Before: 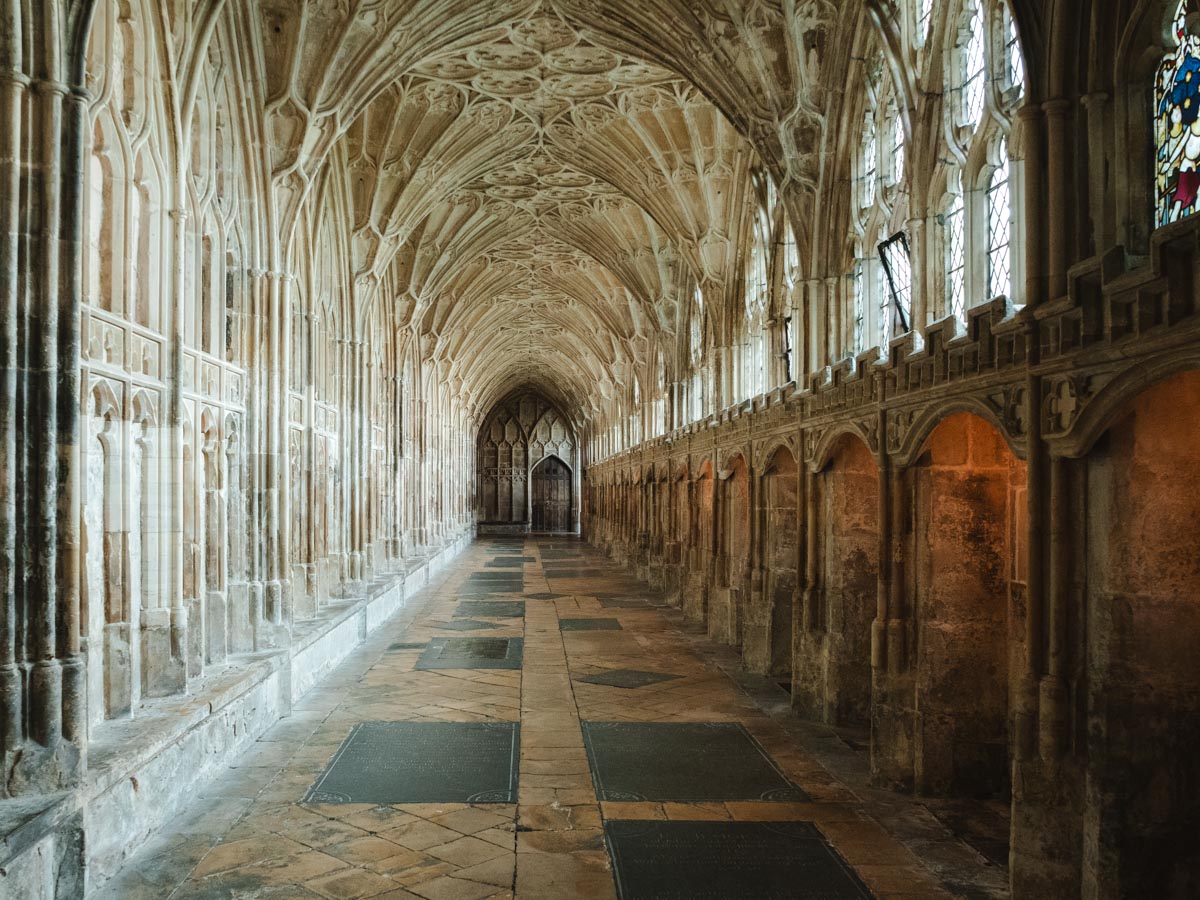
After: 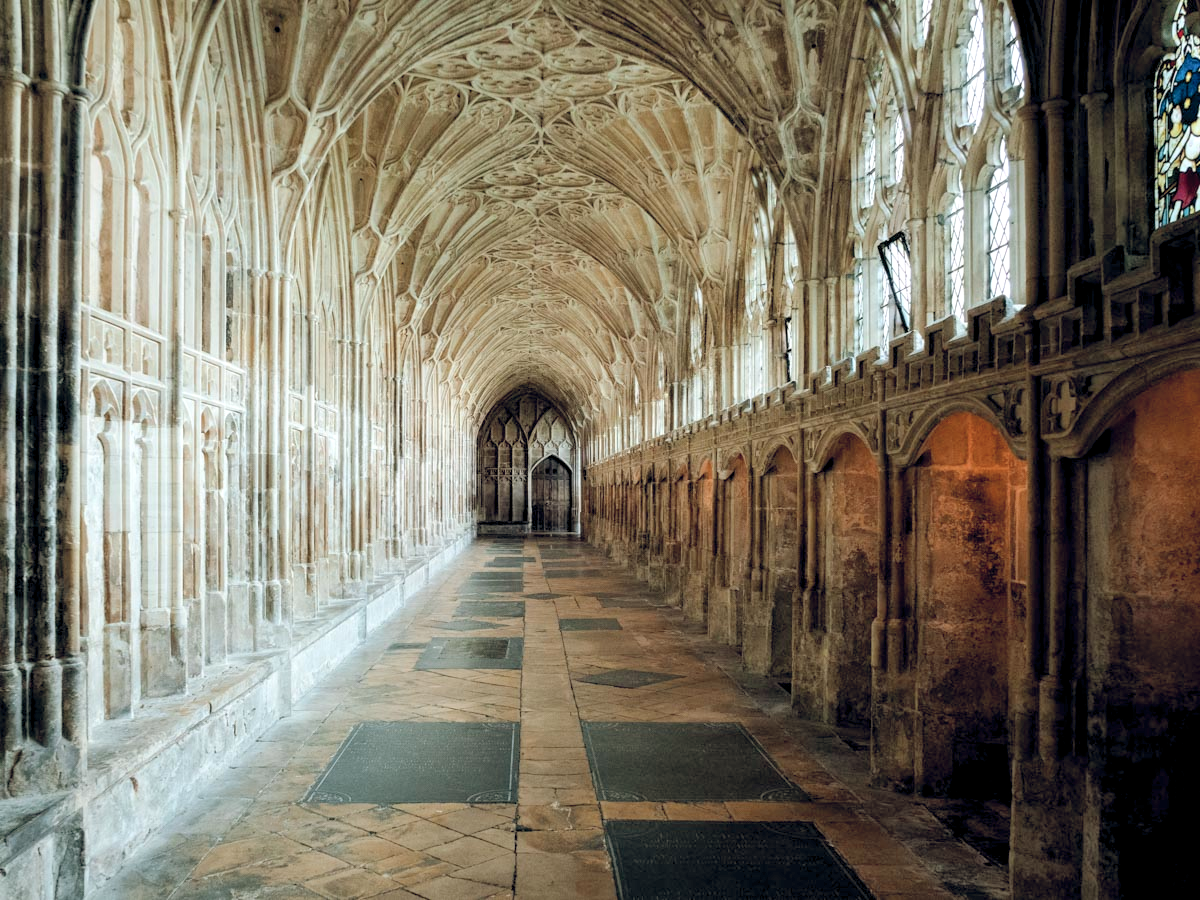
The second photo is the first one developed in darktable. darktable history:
exposure: black level correction 0.009, exposure 0.014 EV, compensate highlight preservation false
contrast brightness saturation: brightness 0.15
color balance rgb: shadows lift › chroma 3.88%, shadows lift › hue 88.52°, power › hue 214.65°, global offset › chroma 0.1%, global offset › hue 252.4°, contrast 4.45%
